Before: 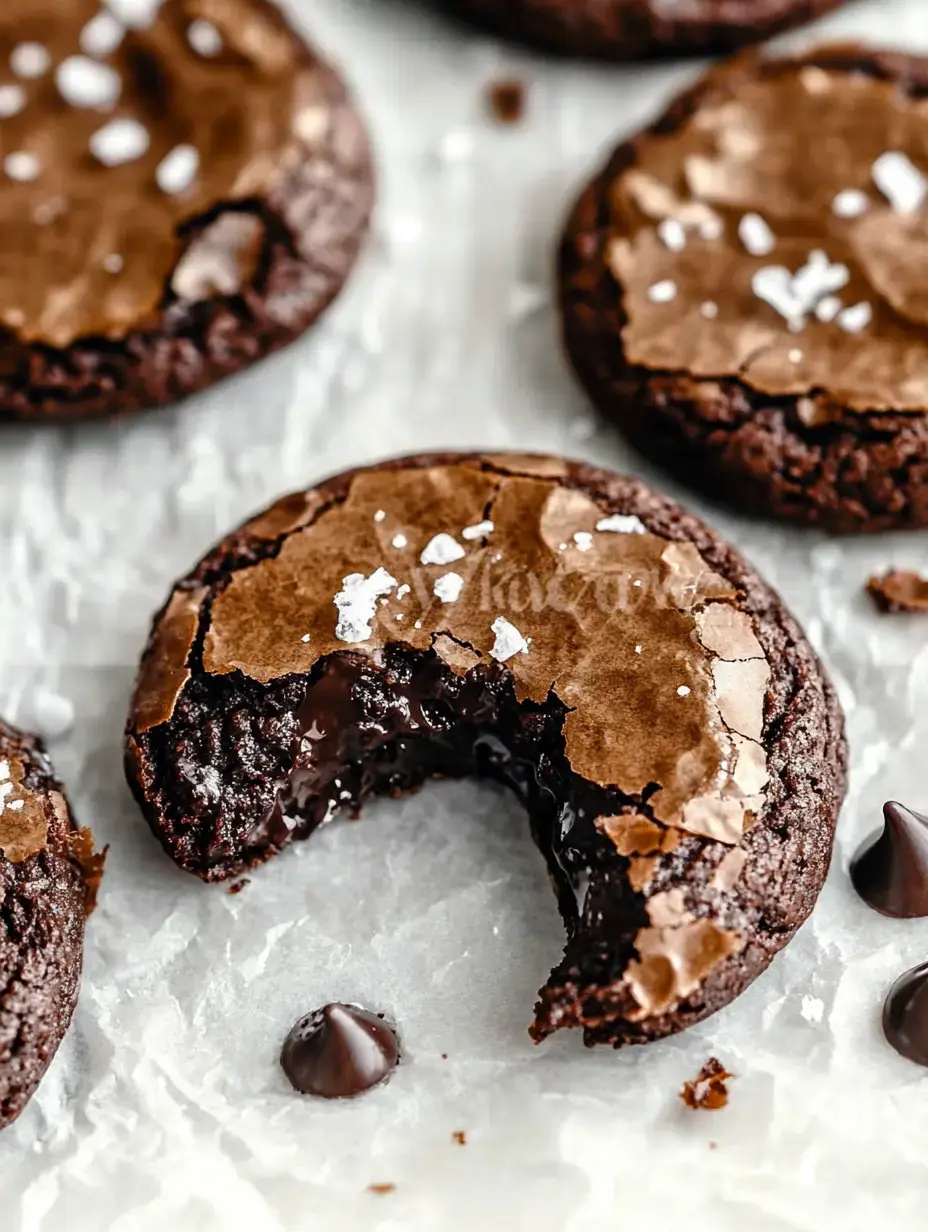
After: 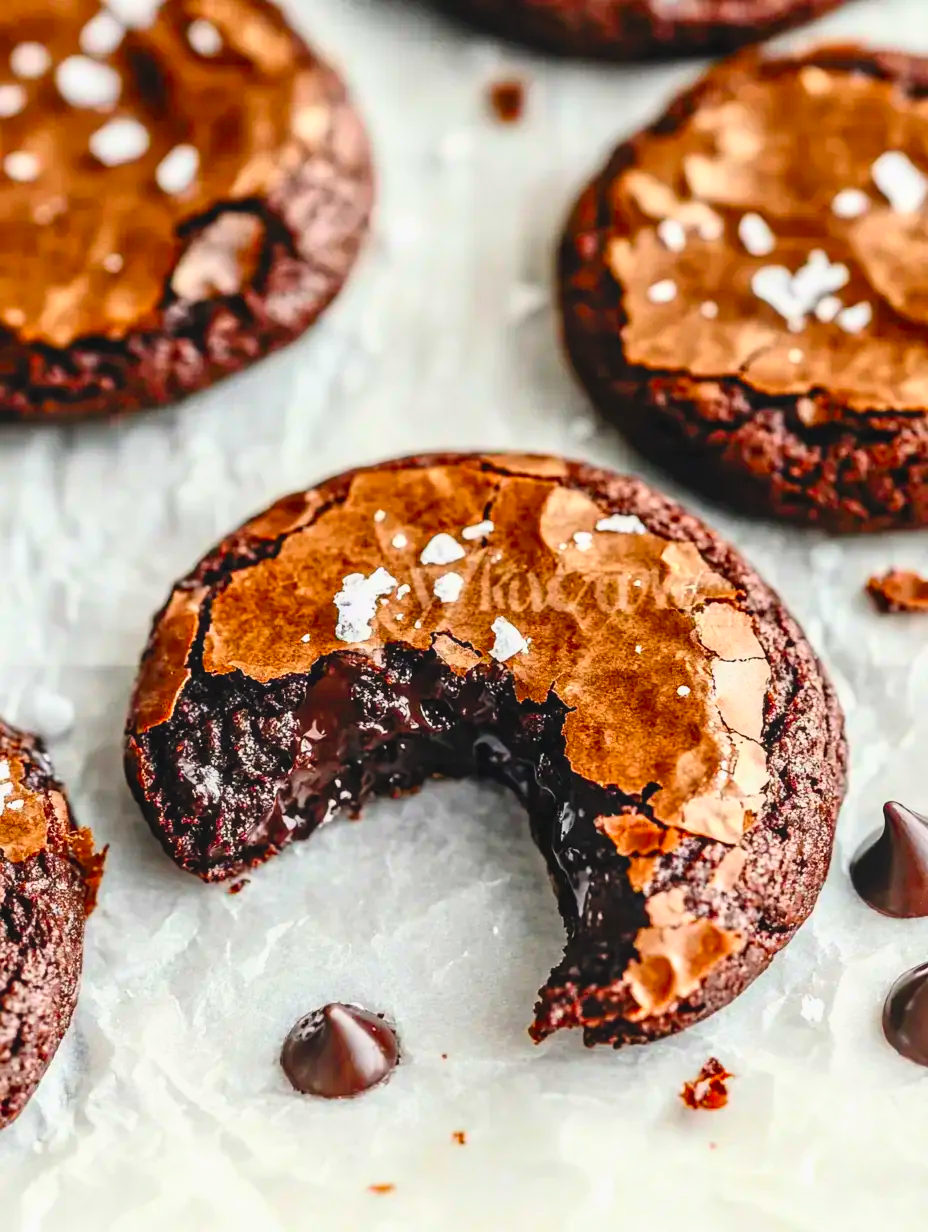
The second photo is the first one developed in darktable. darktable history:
local contrast: detail 110%
contrast brightness saturation: contrast 0.199, brightness 0.19, saturation 0.787
